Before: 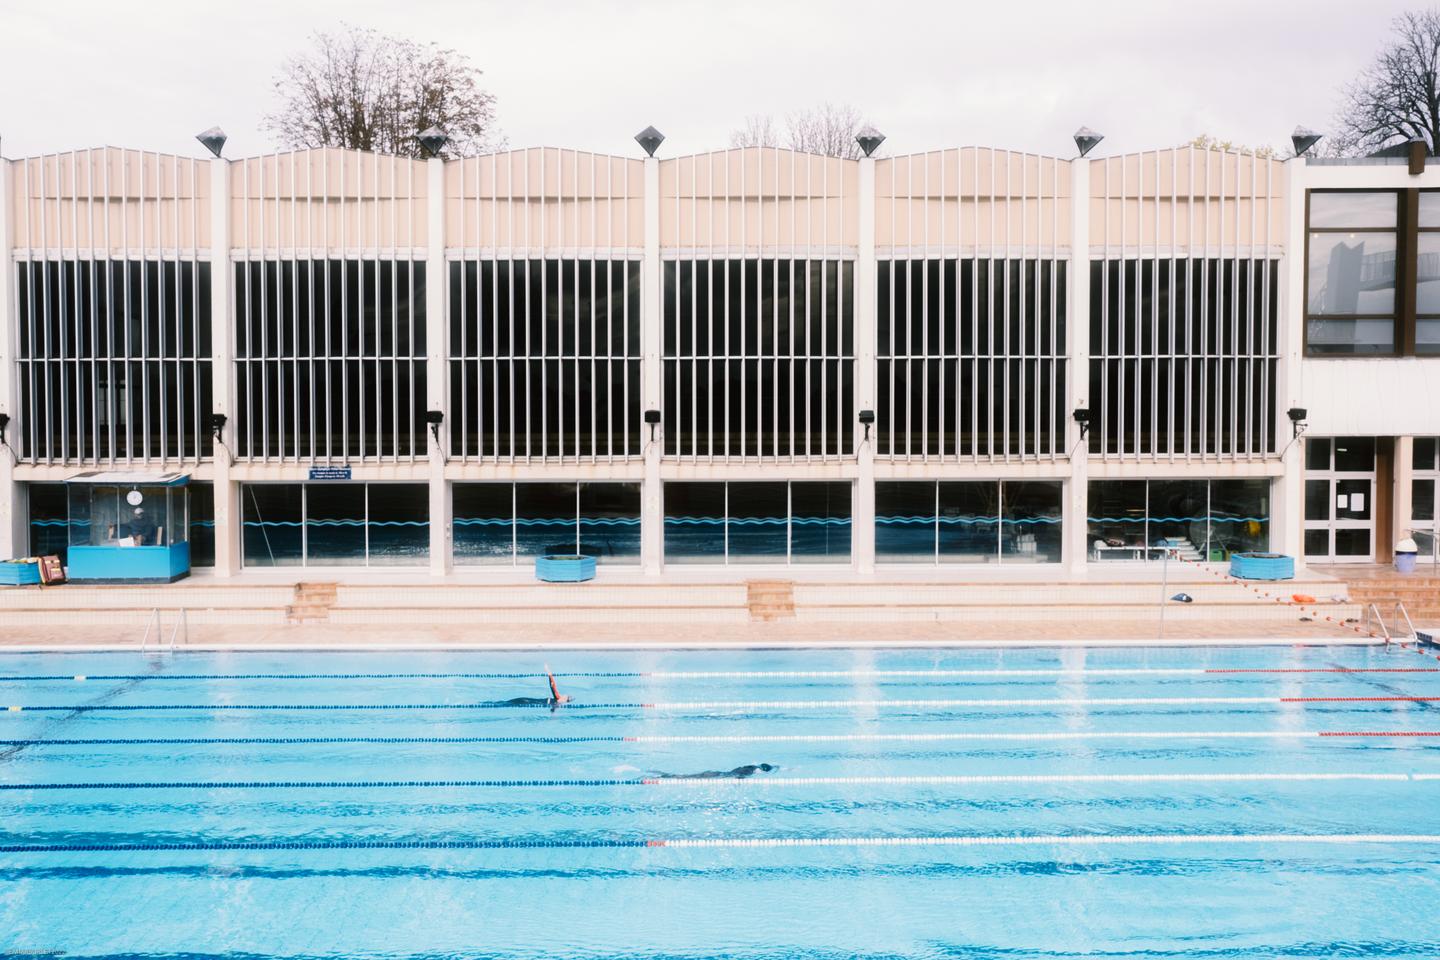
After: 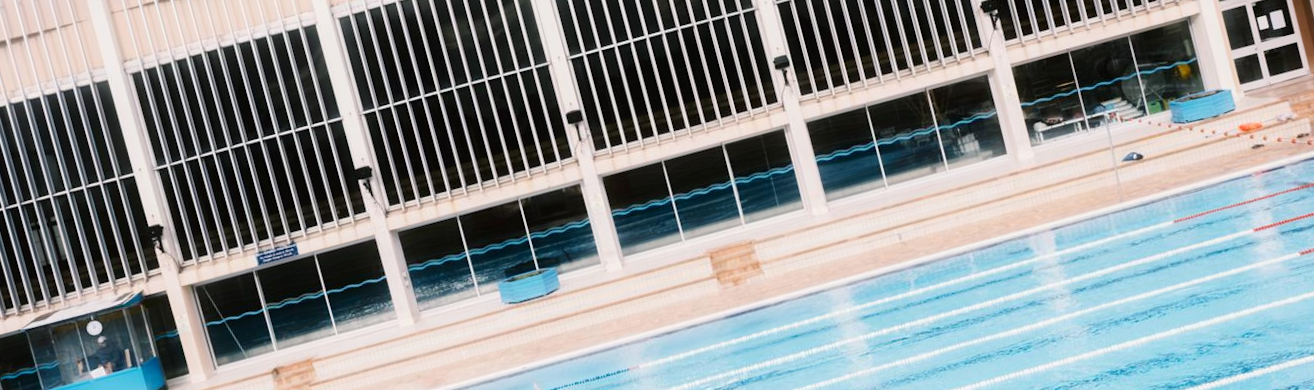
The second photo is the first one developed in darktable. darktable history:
crop and rotate: top 25.357%, bottom 13.942%
base curve: curves: ch0 [(0, 0) (0.283, 0.295) (1, 1)], preserve colors none
rotate and perspective: rotation -14.8°, crop left 0.1, crop right 0.903, crop top 0.25, crop bottom 0.748
